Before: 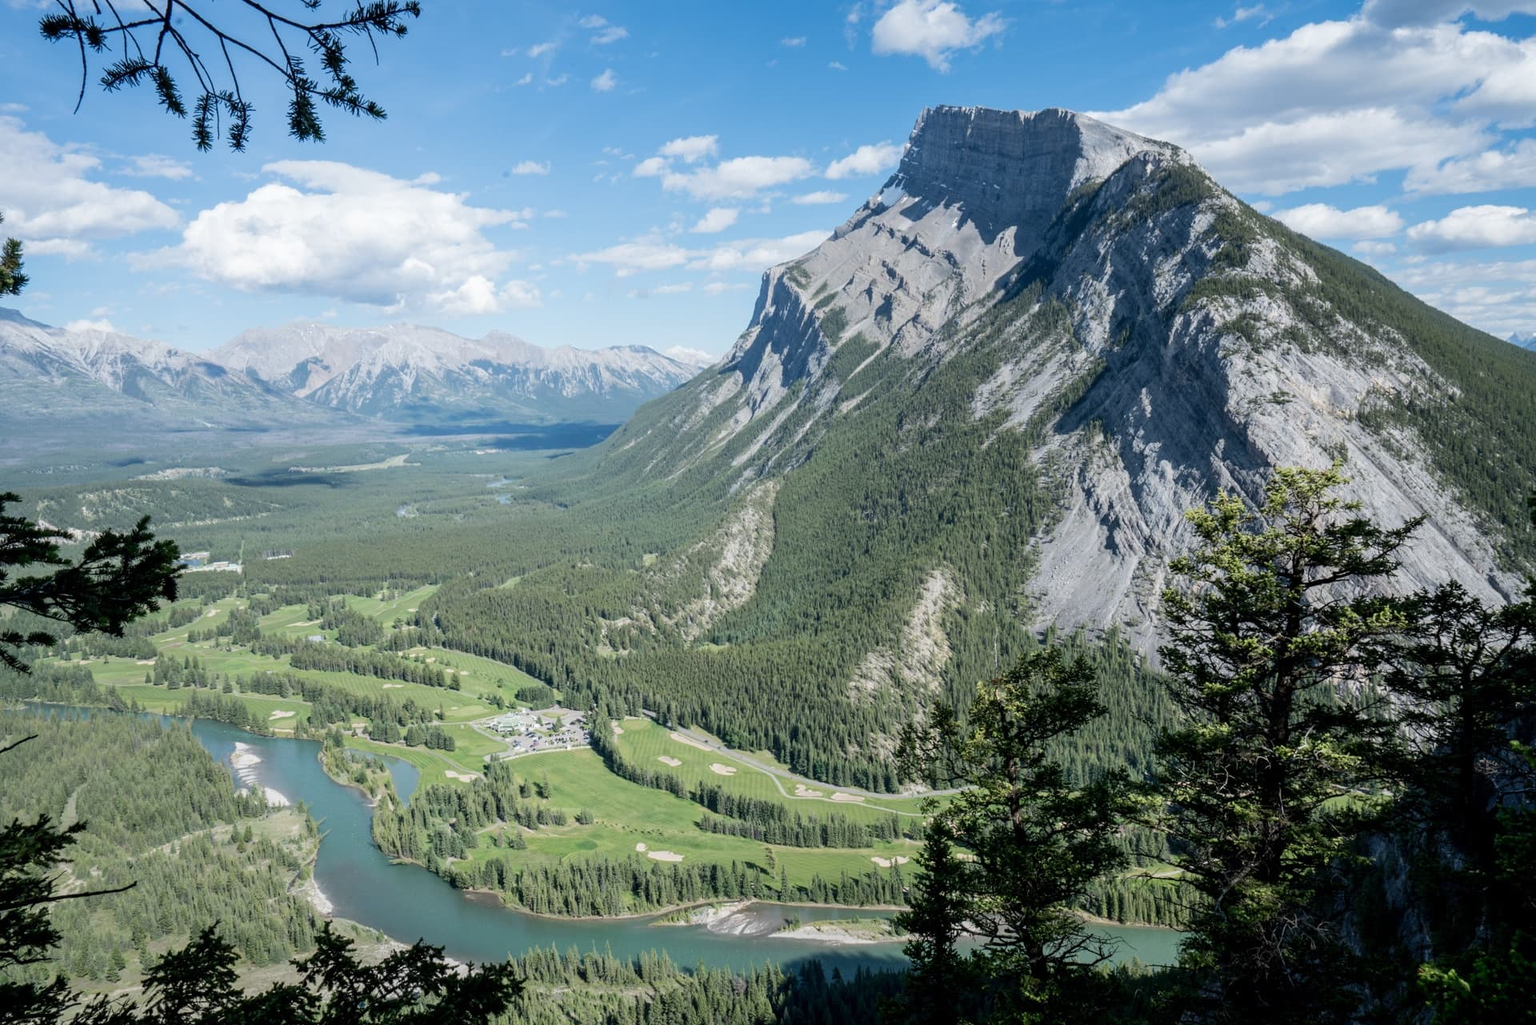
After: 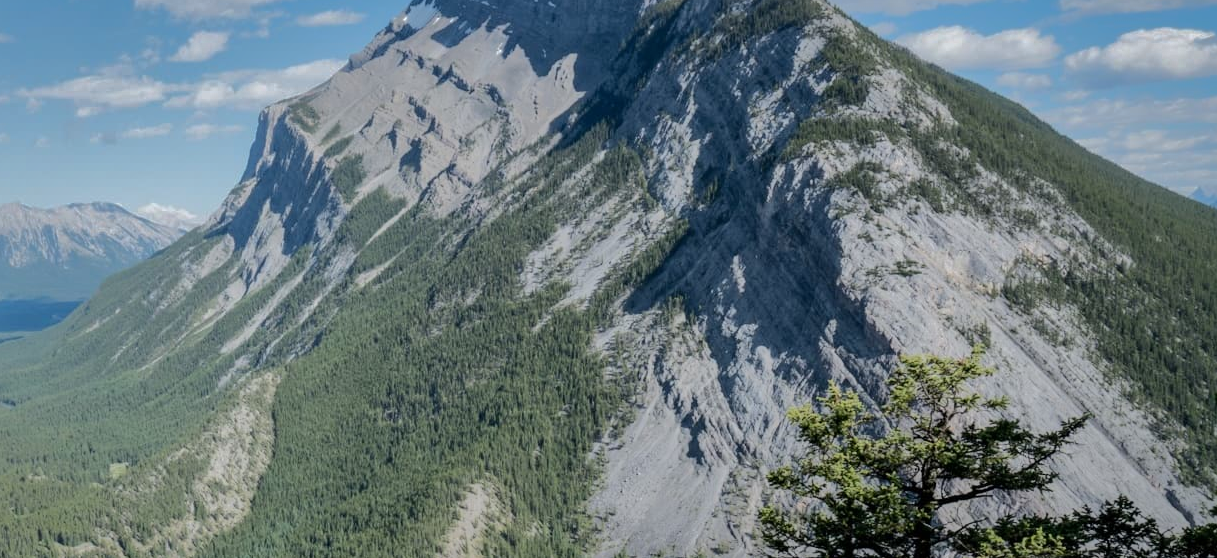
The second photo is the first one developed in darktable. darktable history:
shadows and highlights: shadows -19.39, highlights -73.39
crop: left 36.167%, top 17.888%, right 0.433%, bottom 38.521%
